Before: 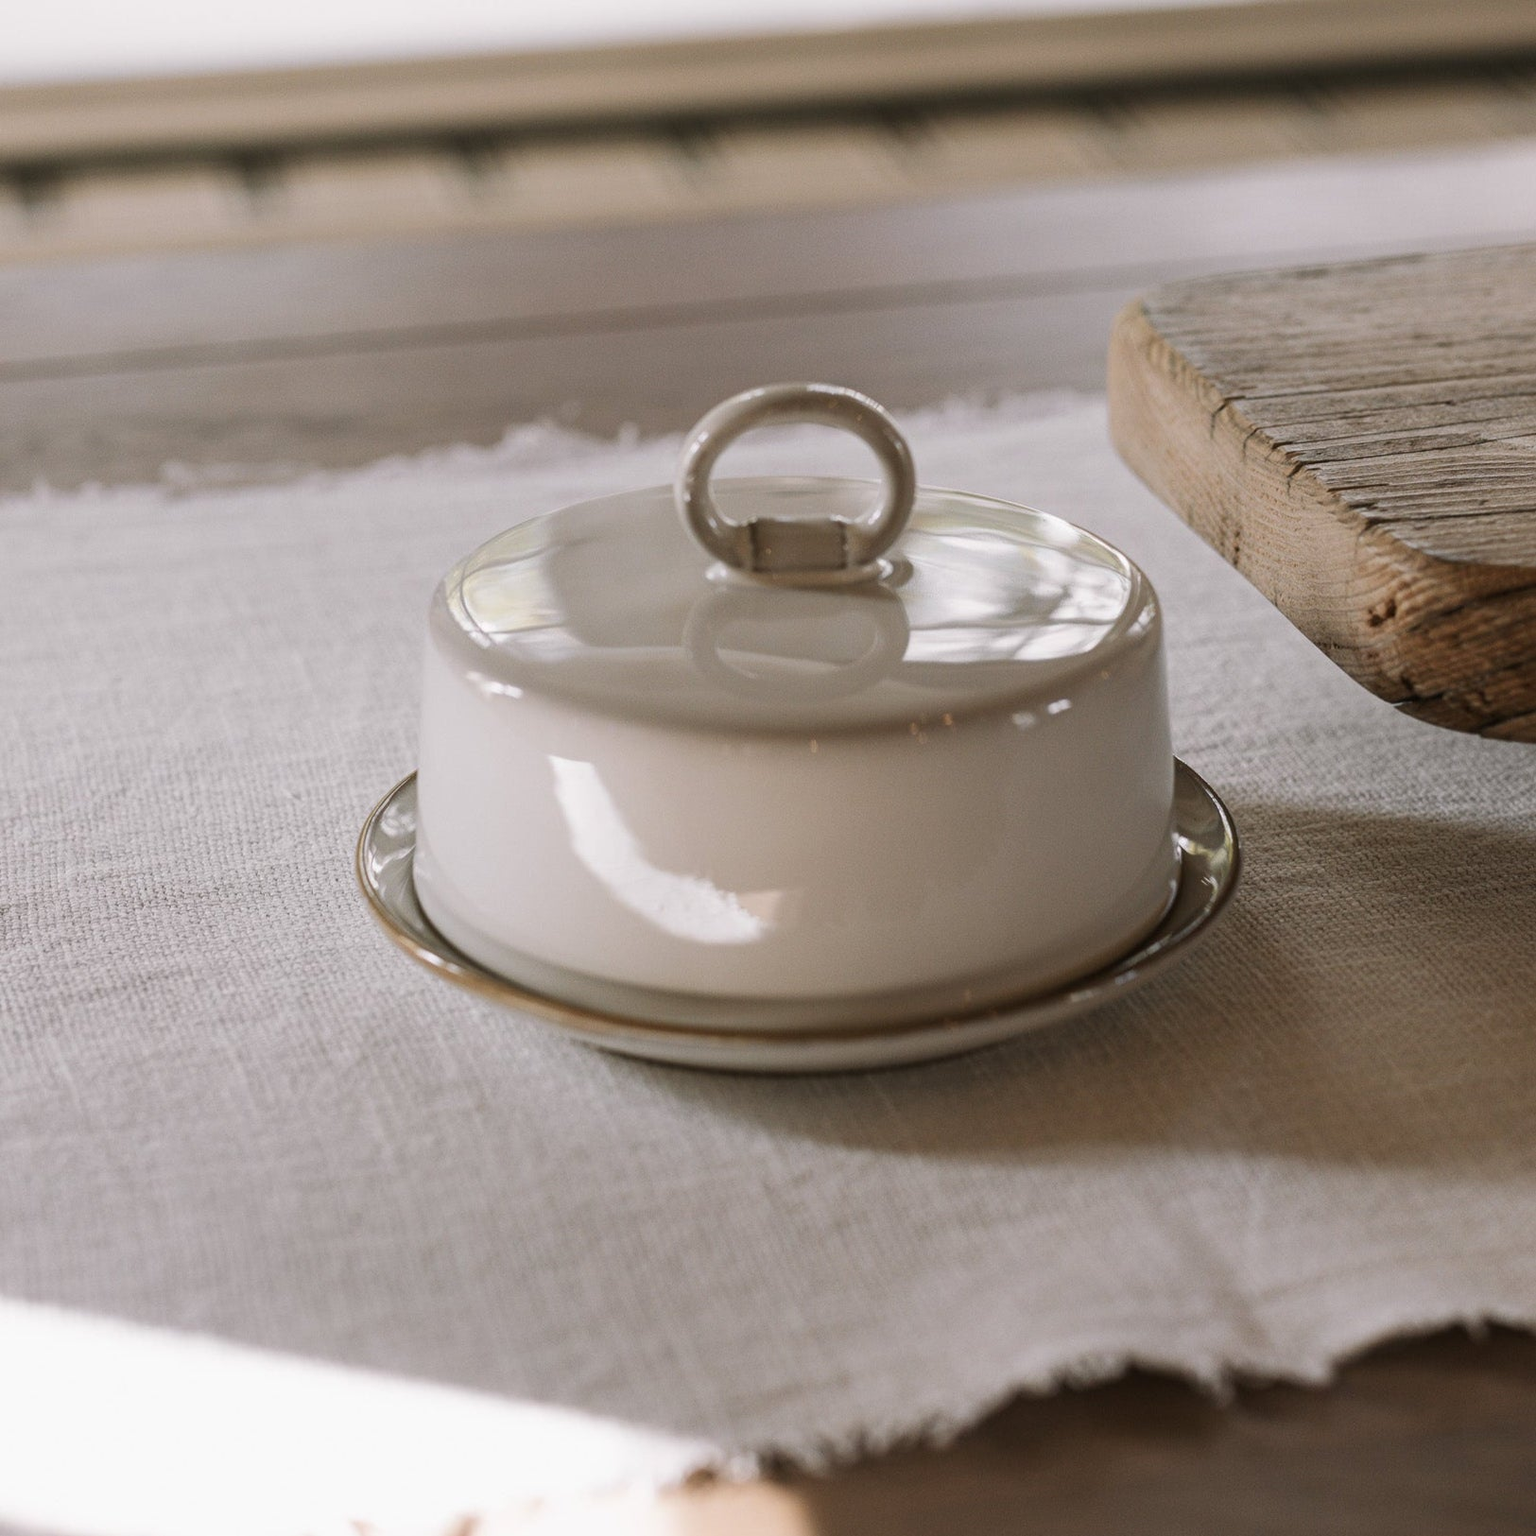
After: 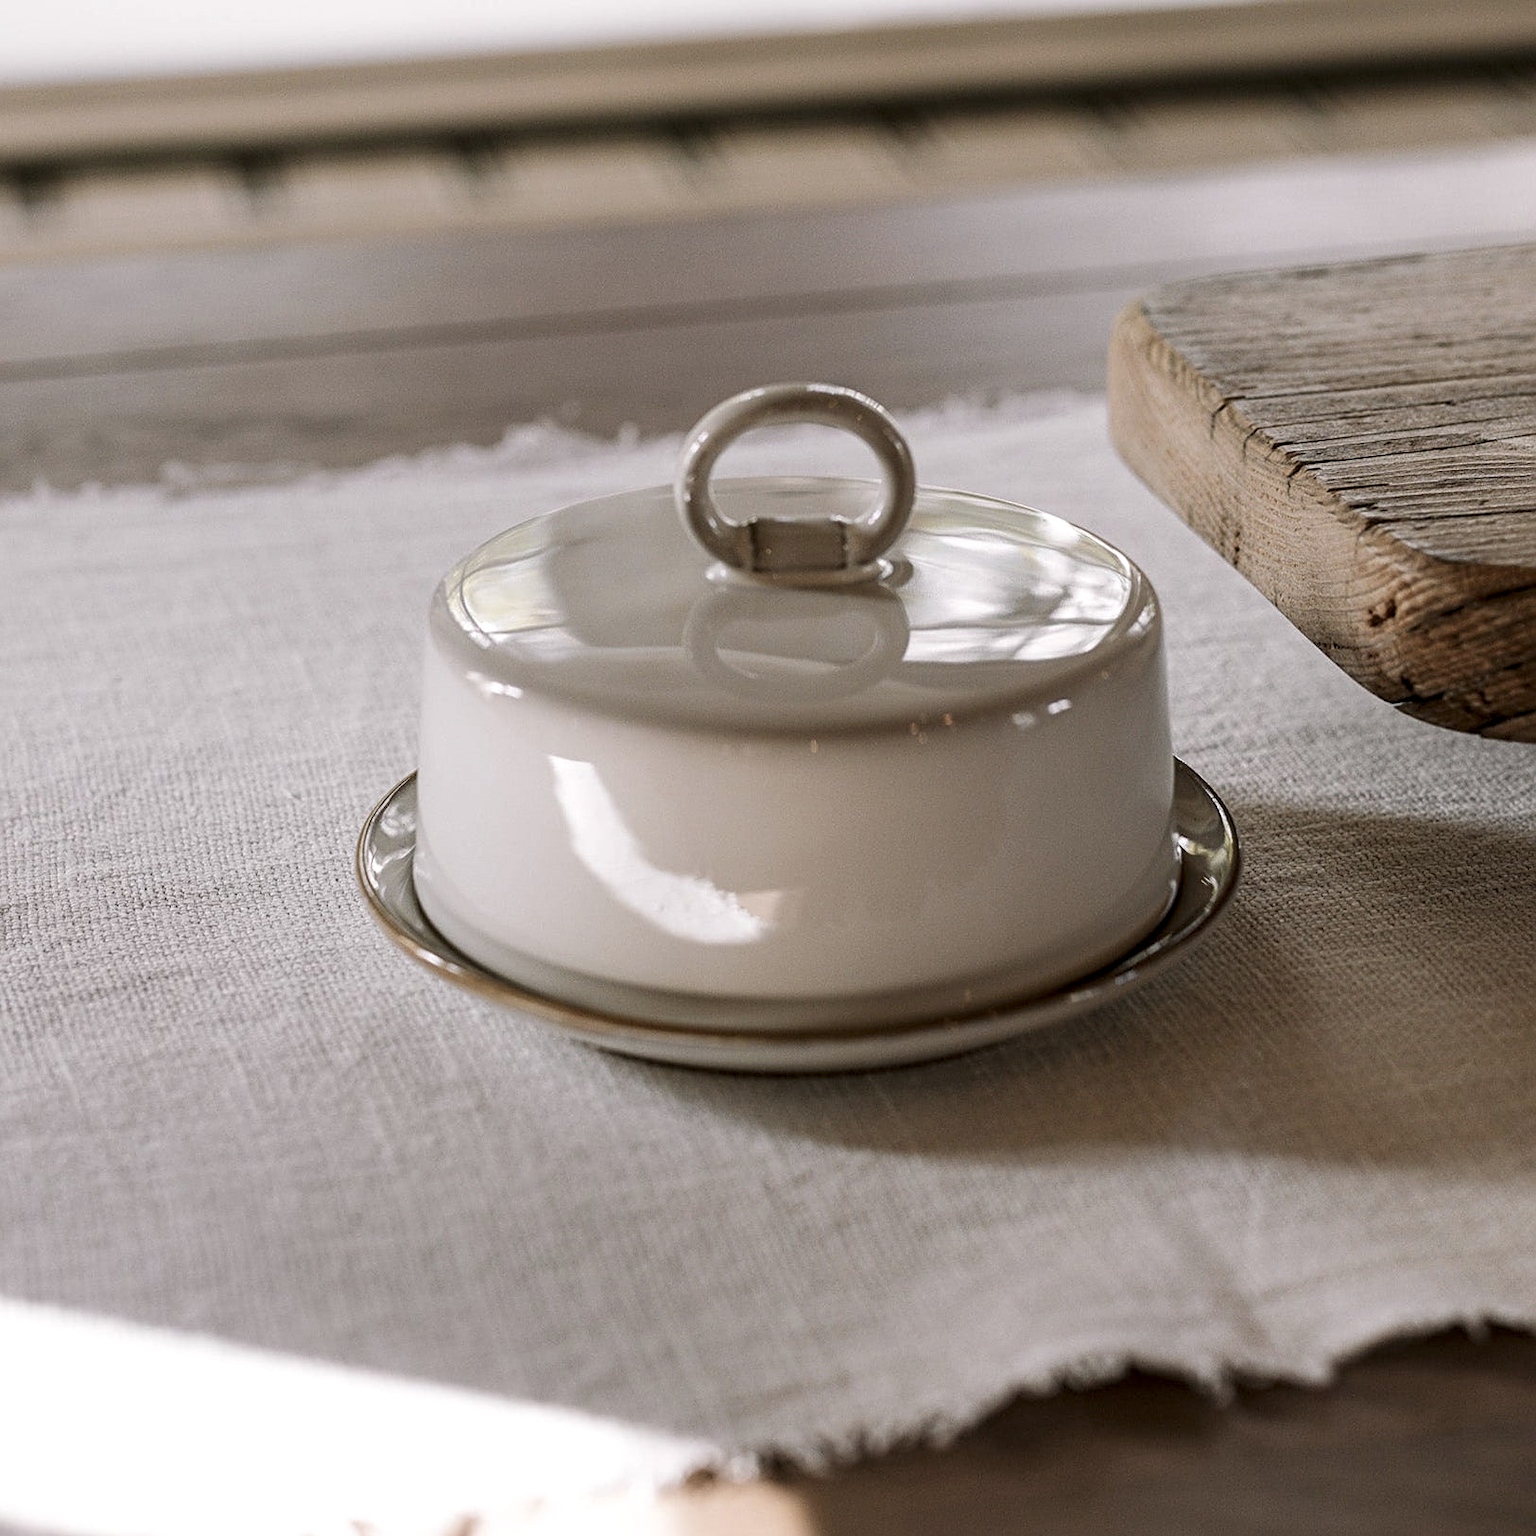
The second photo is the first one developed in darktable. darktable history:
sharpen: on, module defaults
color zones: curves: ch1 [(0, 0.469) (0.01, 0.469) (0.12, 0.446) (0.248, 0.469) (0.5, 0.5) (0.748, 0.5) (0.99, 0.469) (1, 0.469)]
local contrast: highlights 25%, shadows 75%, midtone range 0.75
